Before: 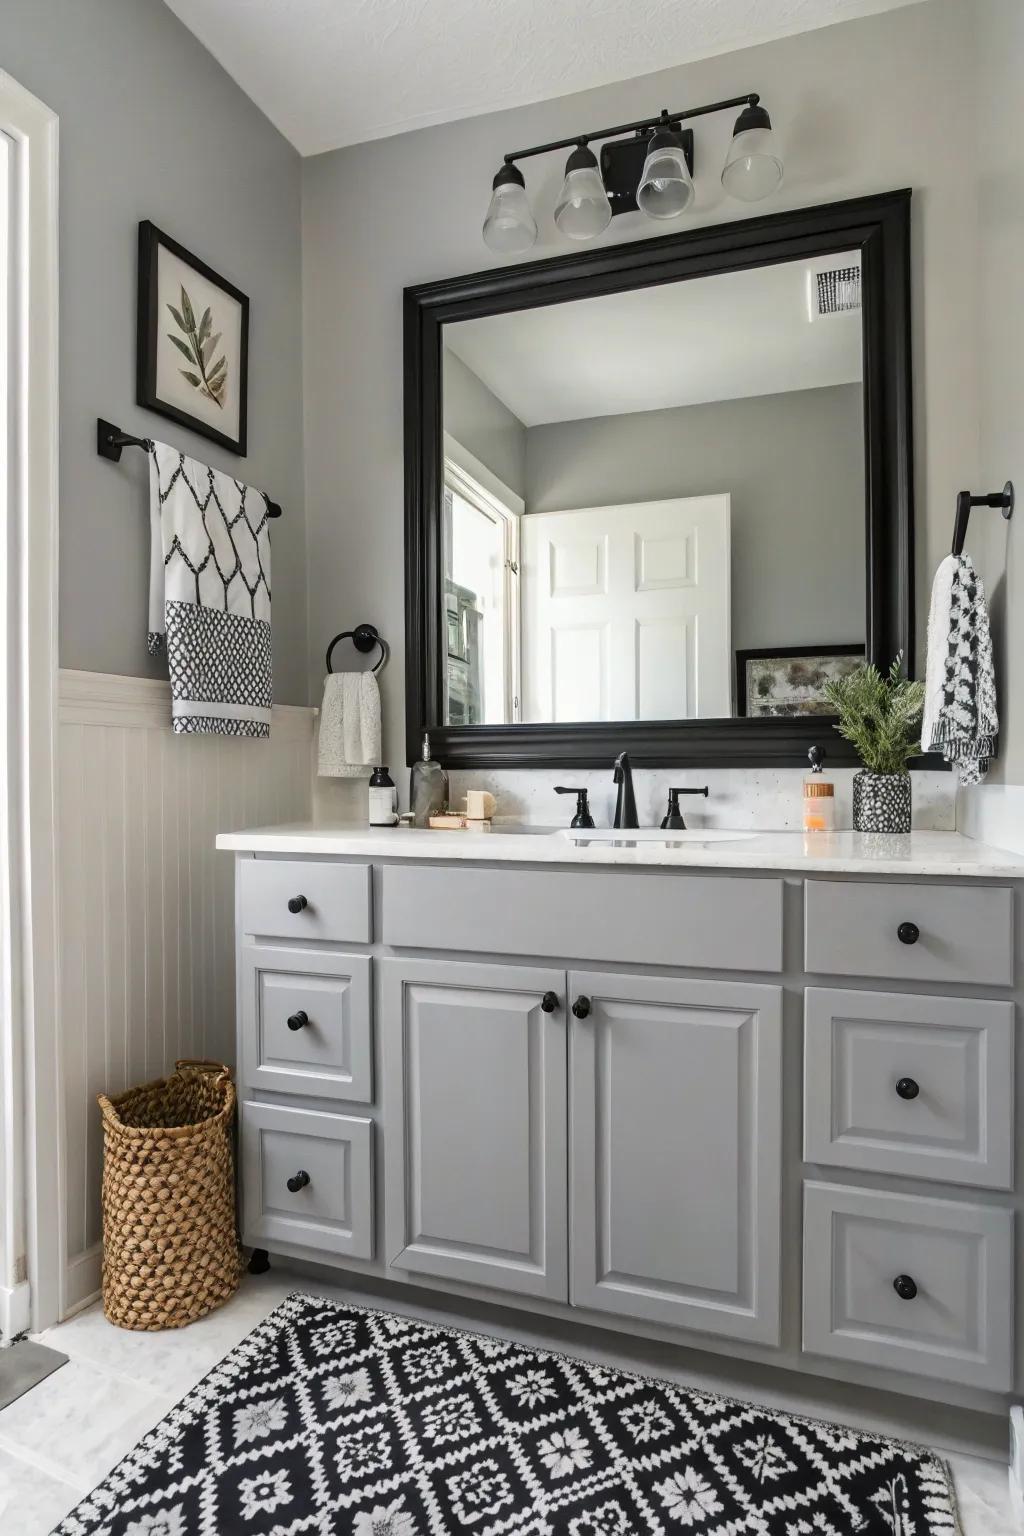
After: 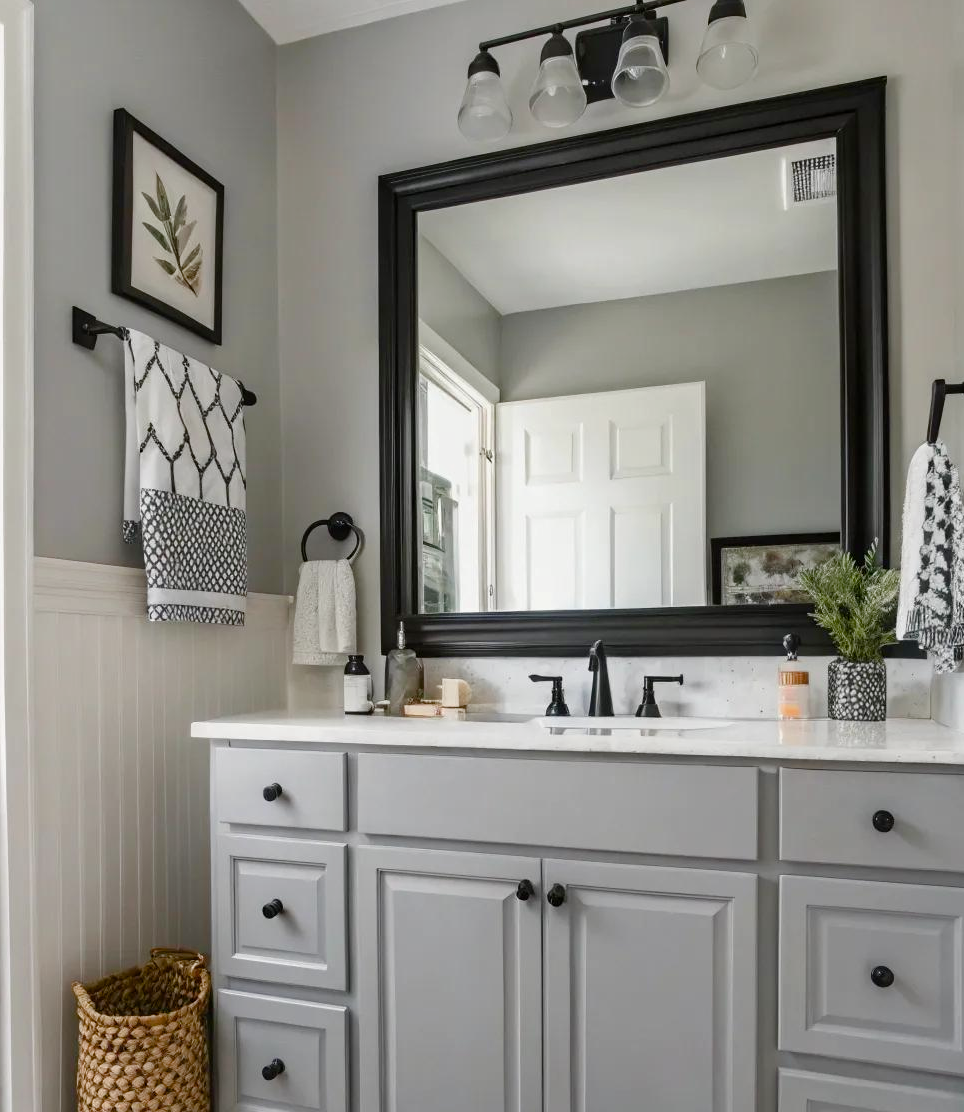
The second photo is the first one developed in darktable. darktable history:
color balance rgb: perceptual saturation grading › global saturation 20%, perceptual saturation grading › highlights -49.331%, perceptual saturation grading › shadows 25.068%, perceptual brilliance grading › global brilliance 1.429%, perceptual brilliance grading › highlights -3.899%, global vibrance 8.49%
crop: left 2.523%, top 7.34%, right 3.29%, bottom 20.251%
